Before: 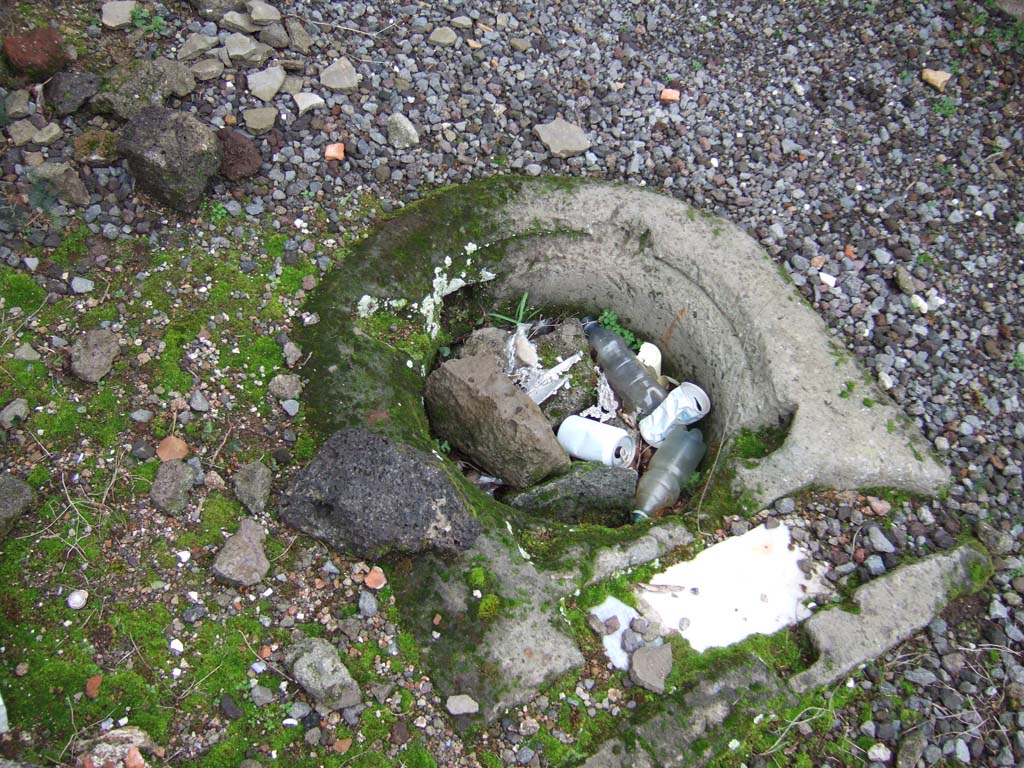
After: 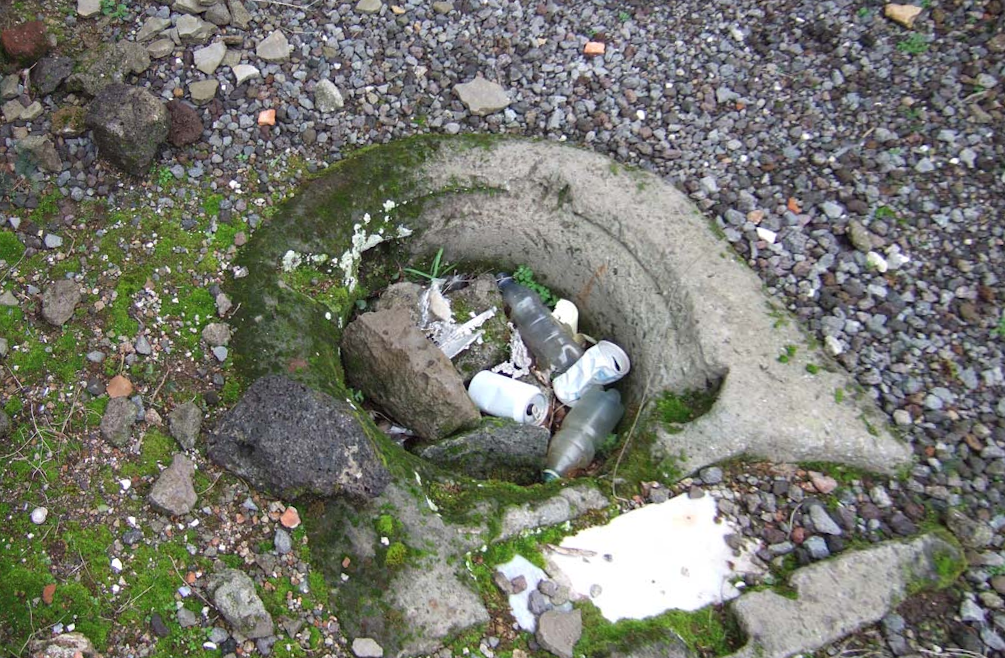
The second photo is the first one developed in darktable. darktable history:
rotate and perspective: rotation 1.69°, lens shift (vertical) -0.023, lens shift (horizontal) -0.291, crop left 0.025, crop right 0.988, crop top 0.092, crop bottom 0.842
tone equalizer: on, module defaults
